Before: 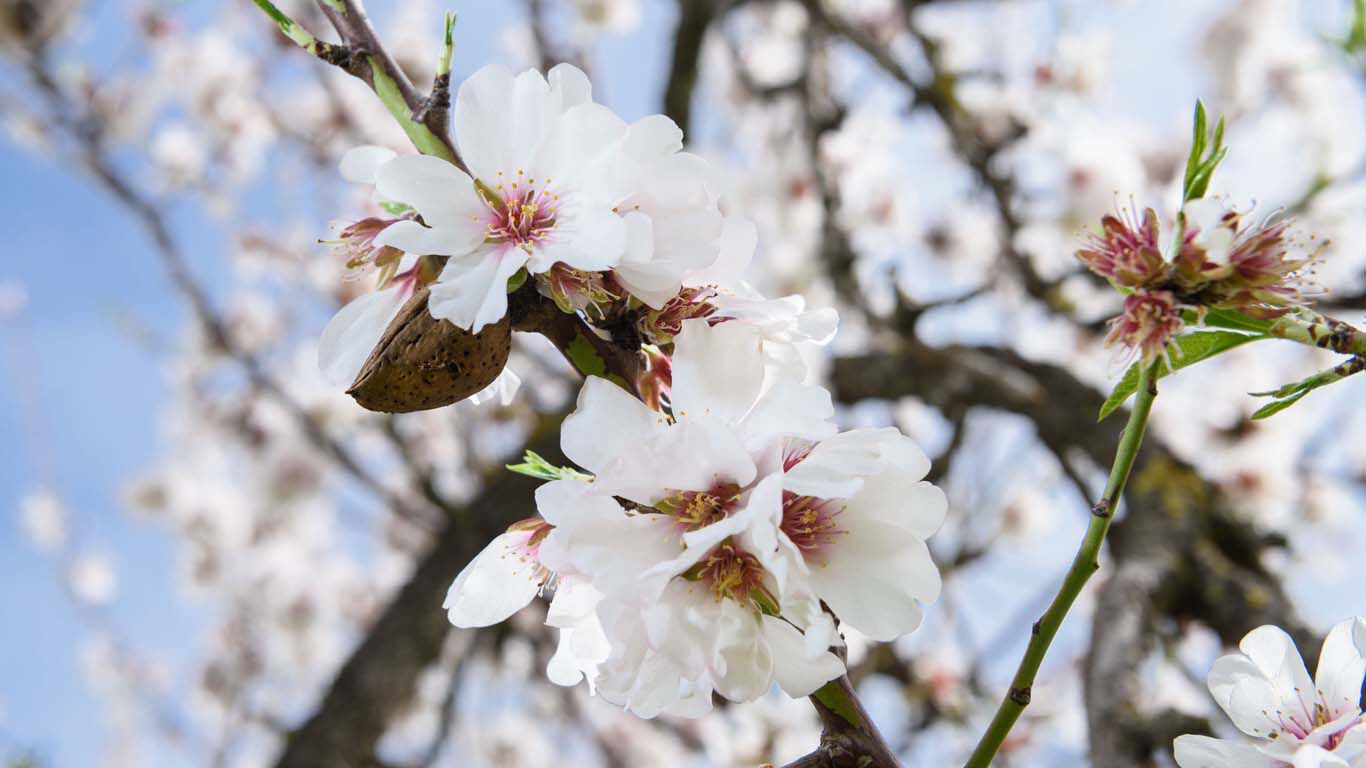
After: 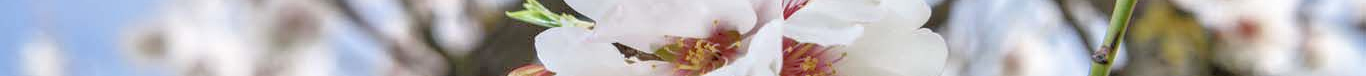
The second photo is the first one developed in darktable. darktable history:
local contrast: on, module defaults
crop and rotate: top 59.084%, bottom 30.916%
tone equalizer: -7 EV 0.15 EV, -6 EV 0.6 EV, -5 EV 1.15 EV, -4 EV 1.33 EV, -3 EV 1.15 EV, -2 EV 0.6 EV, -1 EV 0.15 EV, mask exposure compensation -0.5 EV
color zones: curves: ch0 [(0, 0.5) (0.143, 0.5) (0.286, 0.456) (0.429, 0.5) (0.571, 0.5) (0.714, 0.5) (0.857, 0.5) (1, 0.5)]; ch1 [(0, 0.5) (0.143, 0.5) (0.286, 0.422) (0.429, 0.5) (0.571, 0.5) (0.714, 0.5) (0.857, 0.5) (1, 0.5)]
